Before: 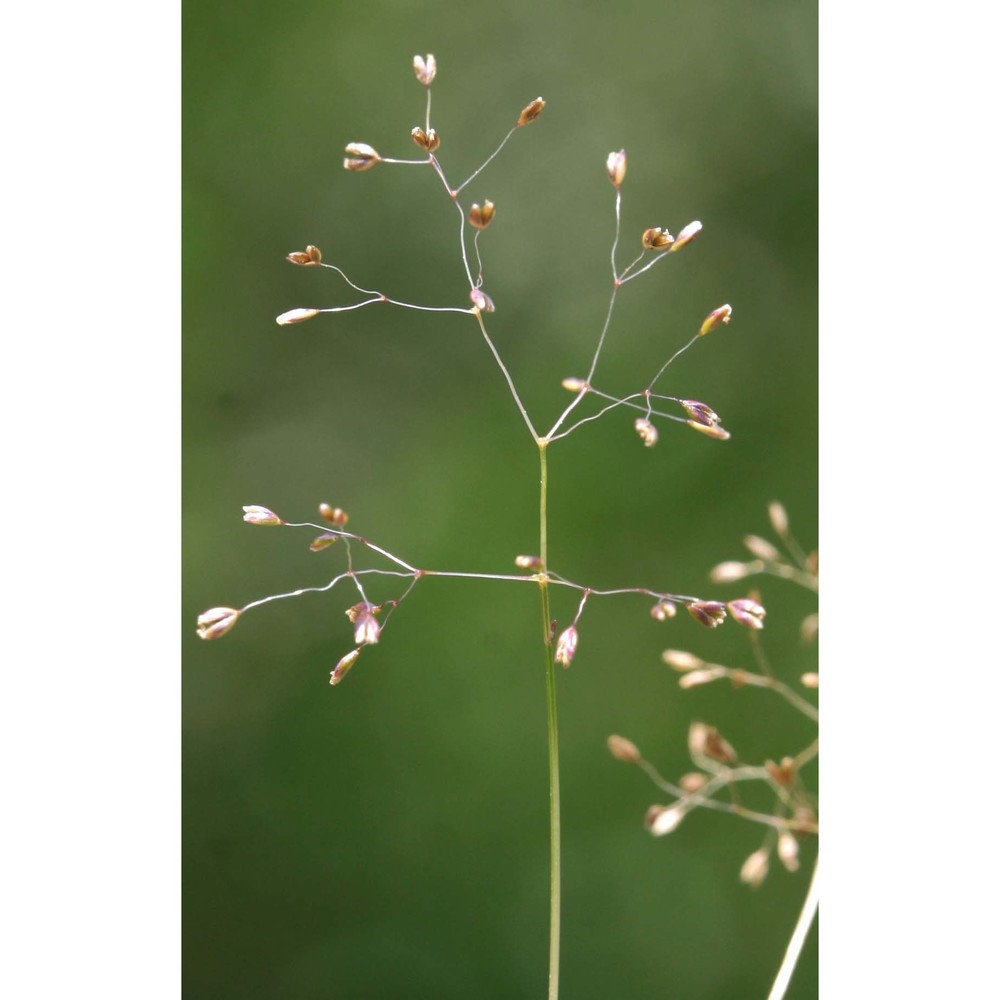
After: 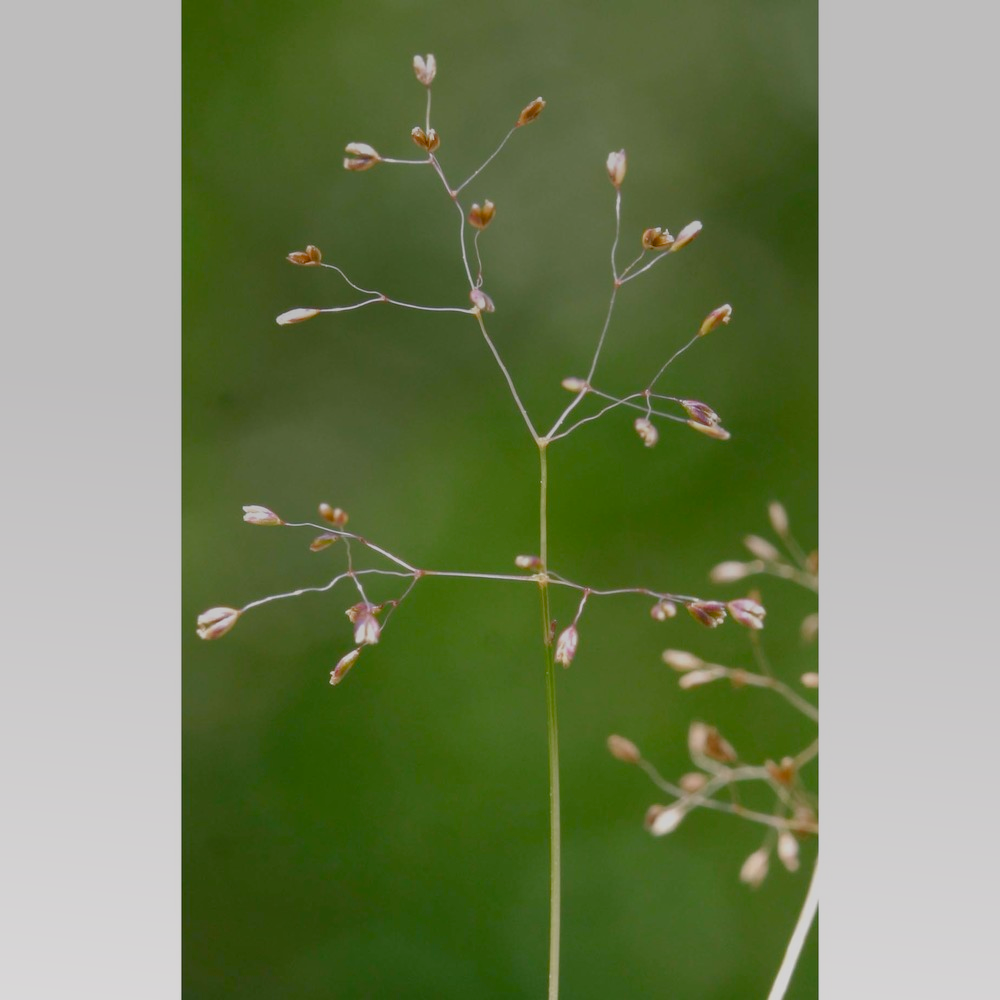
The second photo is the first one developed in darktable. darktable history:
color balance rgb: shadows lift › chroma 1%, shadows lift › hue 113°, highlights gain › chroma 0.2%, highlights gain › hue 333°, perceptual saturation grading › global saturation 20%, perceptual saturation grading › highlights -50%, perceptual saturation grading › shadows 25%, contrast -20%
graduated density: rotation 5.63°, offset 76.9
